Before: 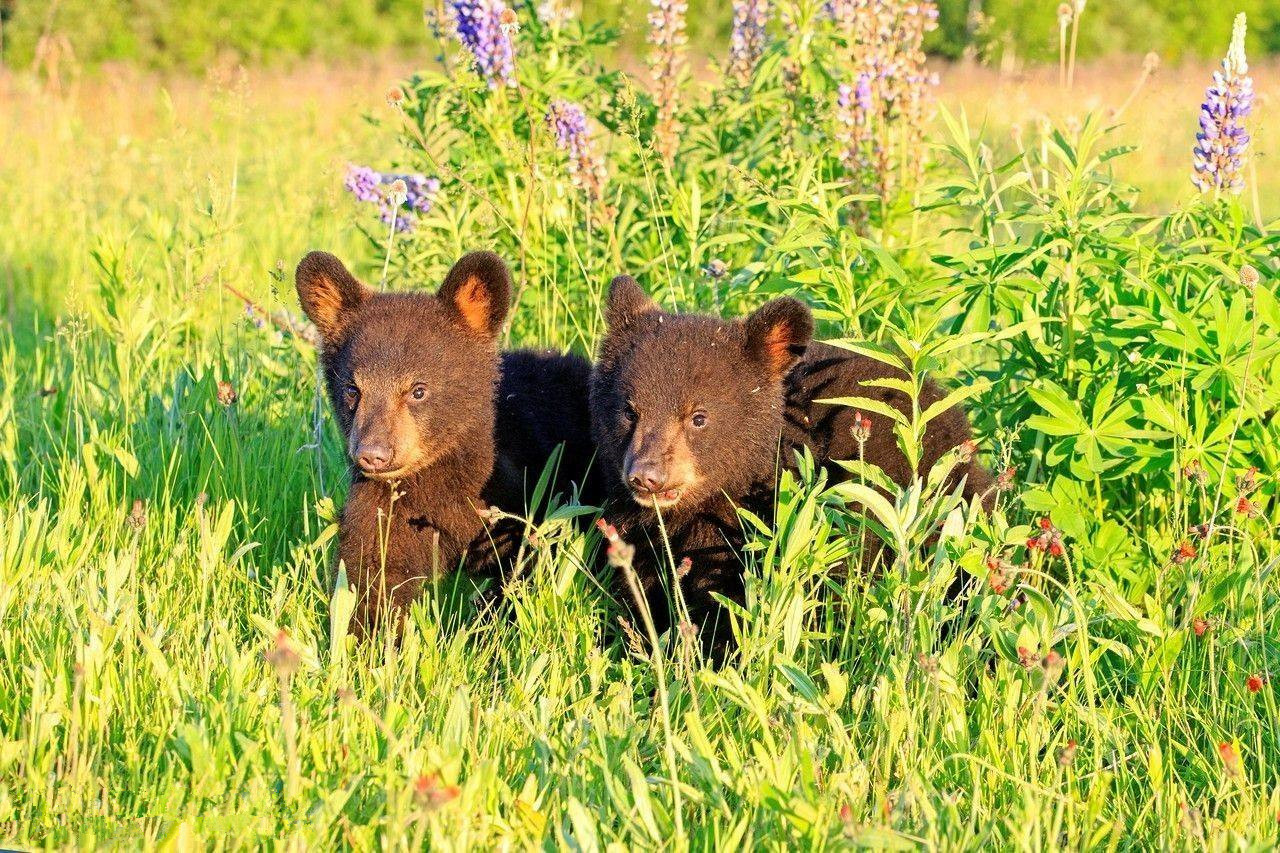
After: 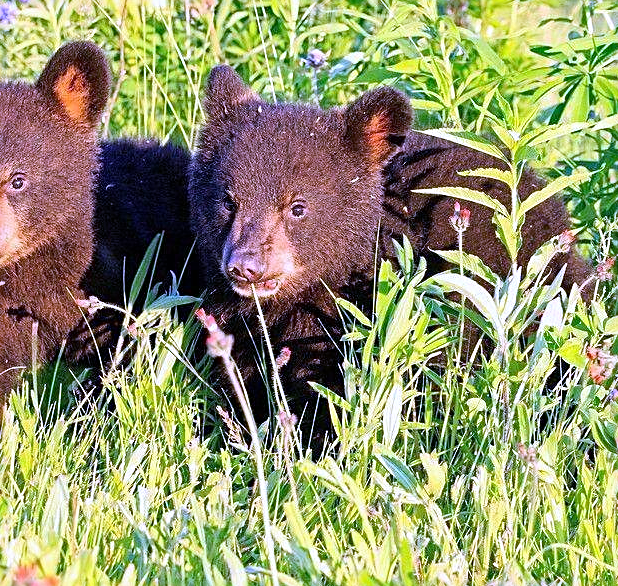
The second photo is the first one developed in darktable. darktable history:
crop: left 31.379%, top 24.658%, right 20.326%, bottom 6.628%
white balance: red 0.98, blue 1.61
contrast brightness saturation: contrast 0.1, brightness 0.02, saturation 0.02
sharpen: on, module defaults
